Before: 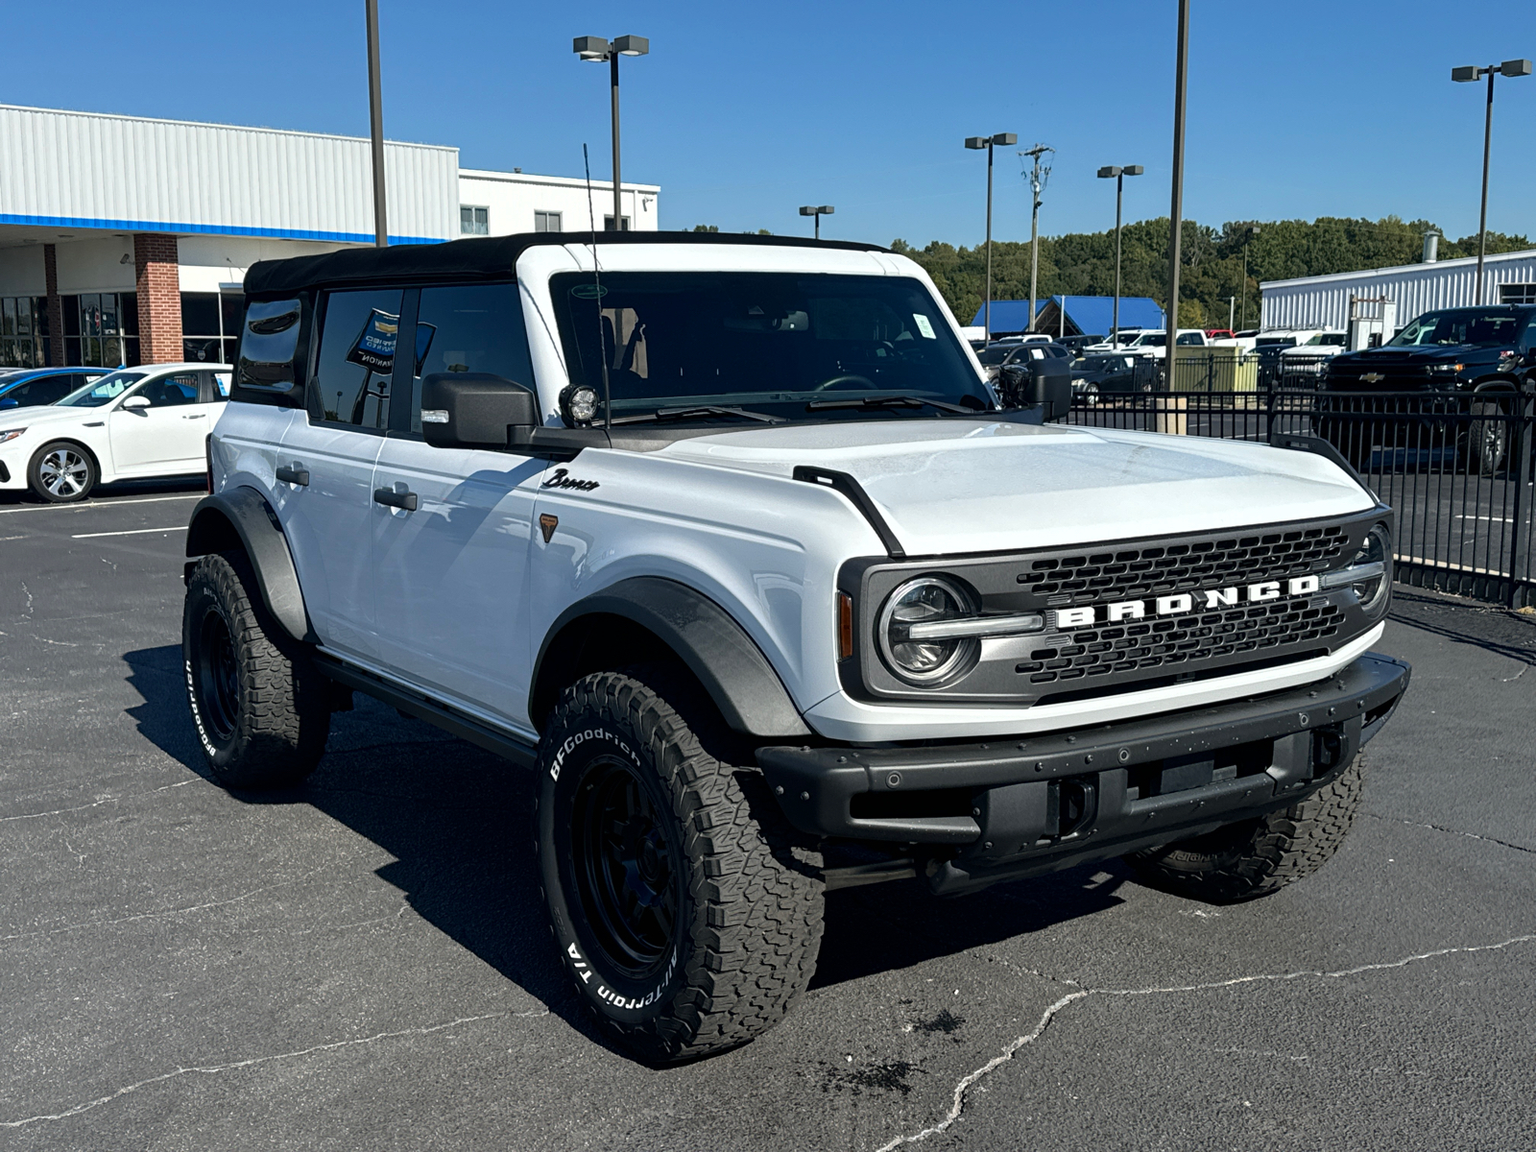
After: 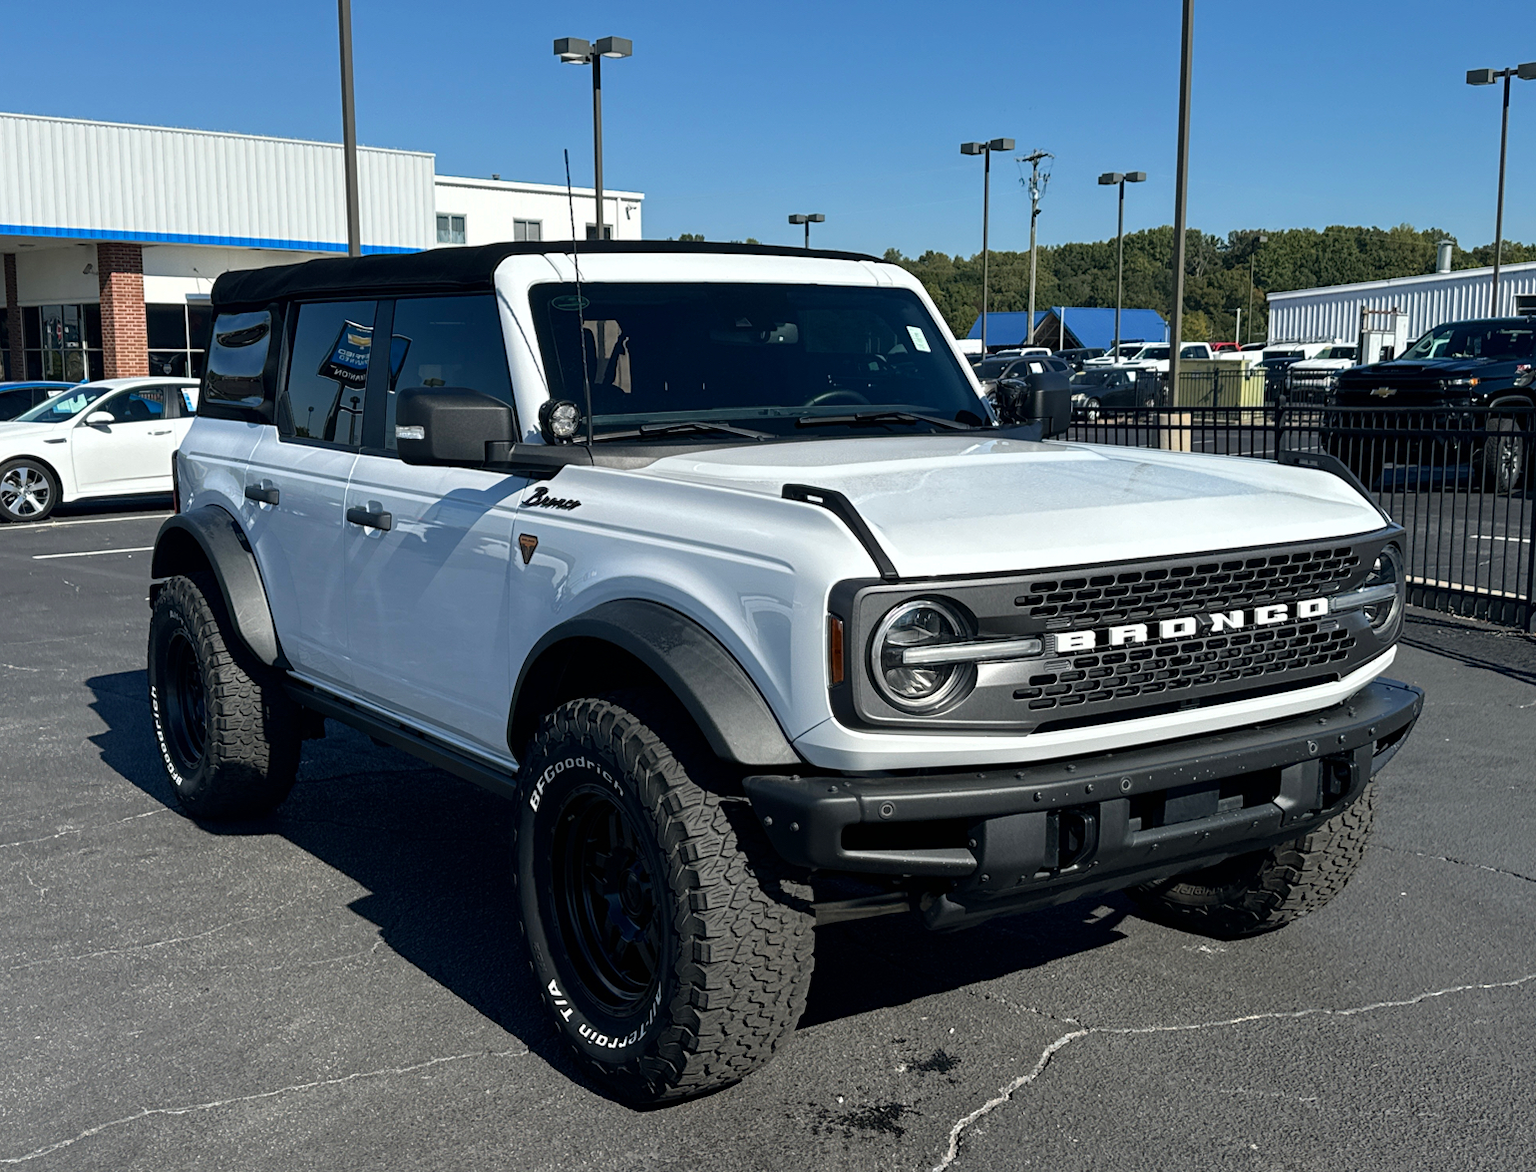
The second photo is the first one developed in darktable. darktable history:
crop and rotate: left 2.716%, right 1.019%, bottom 1.971%
